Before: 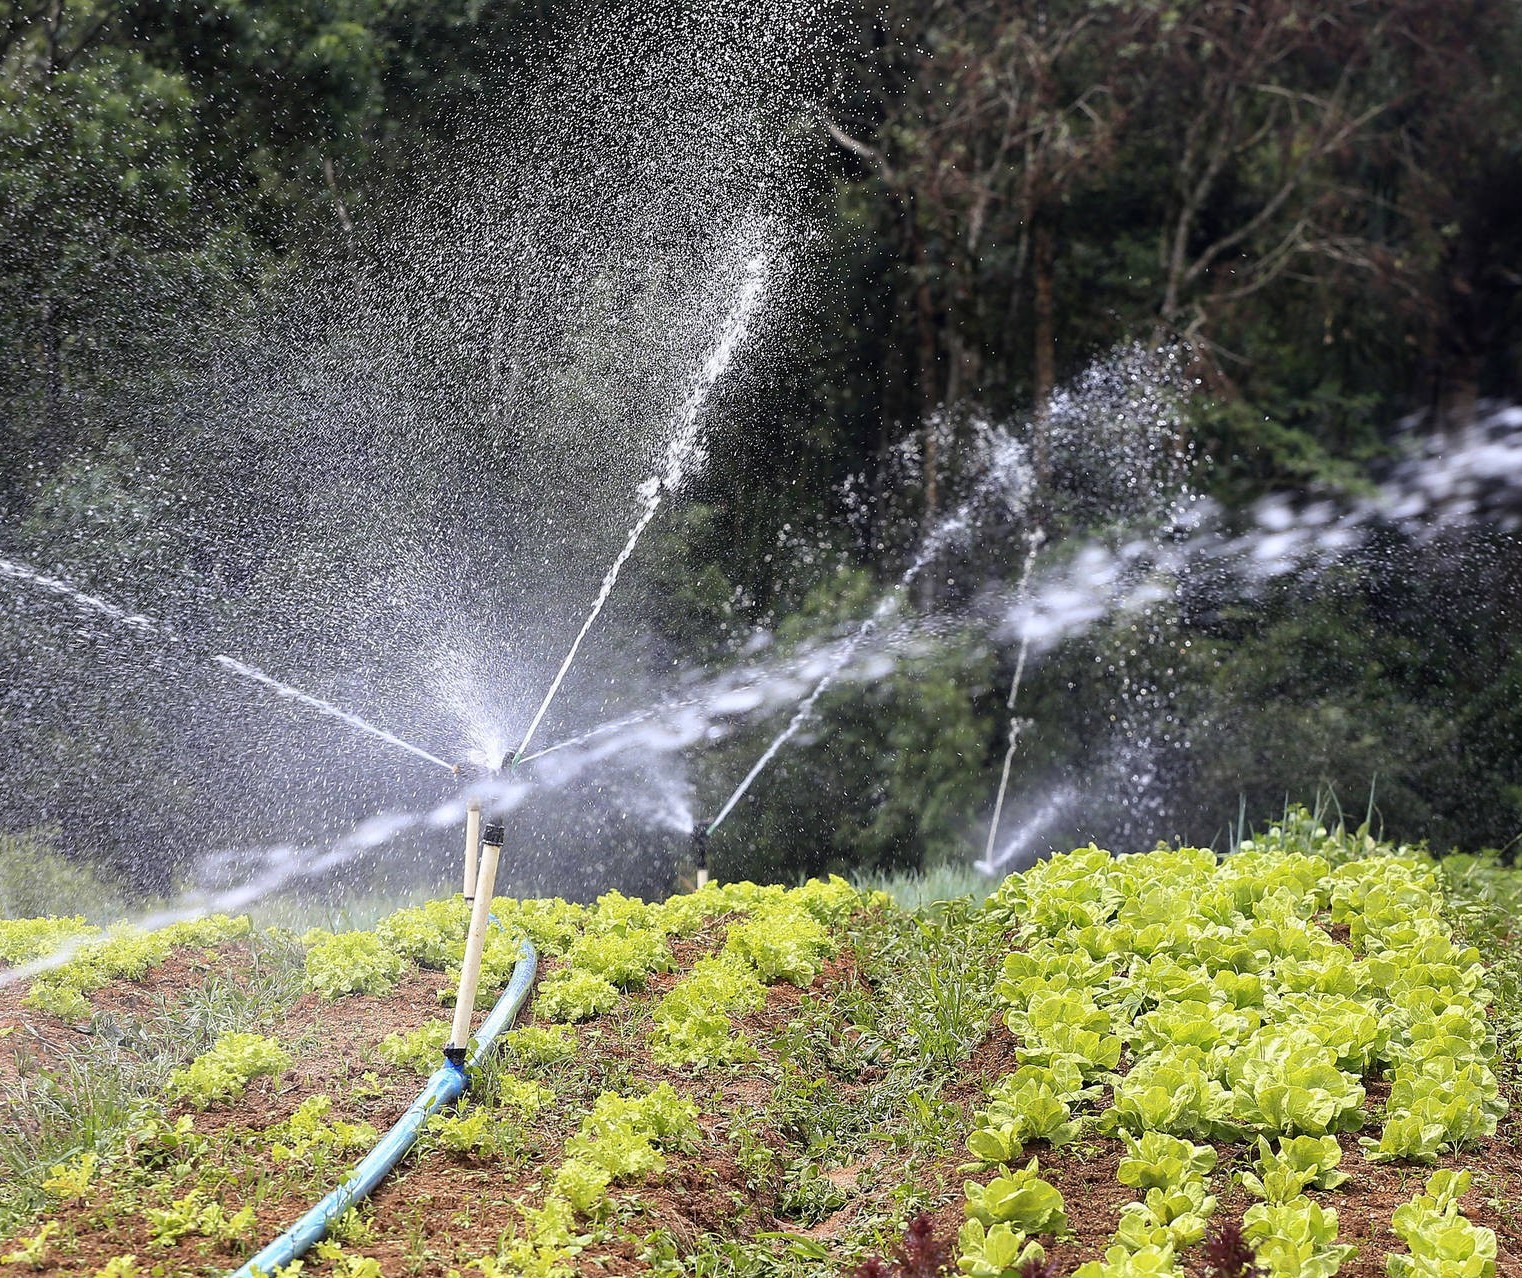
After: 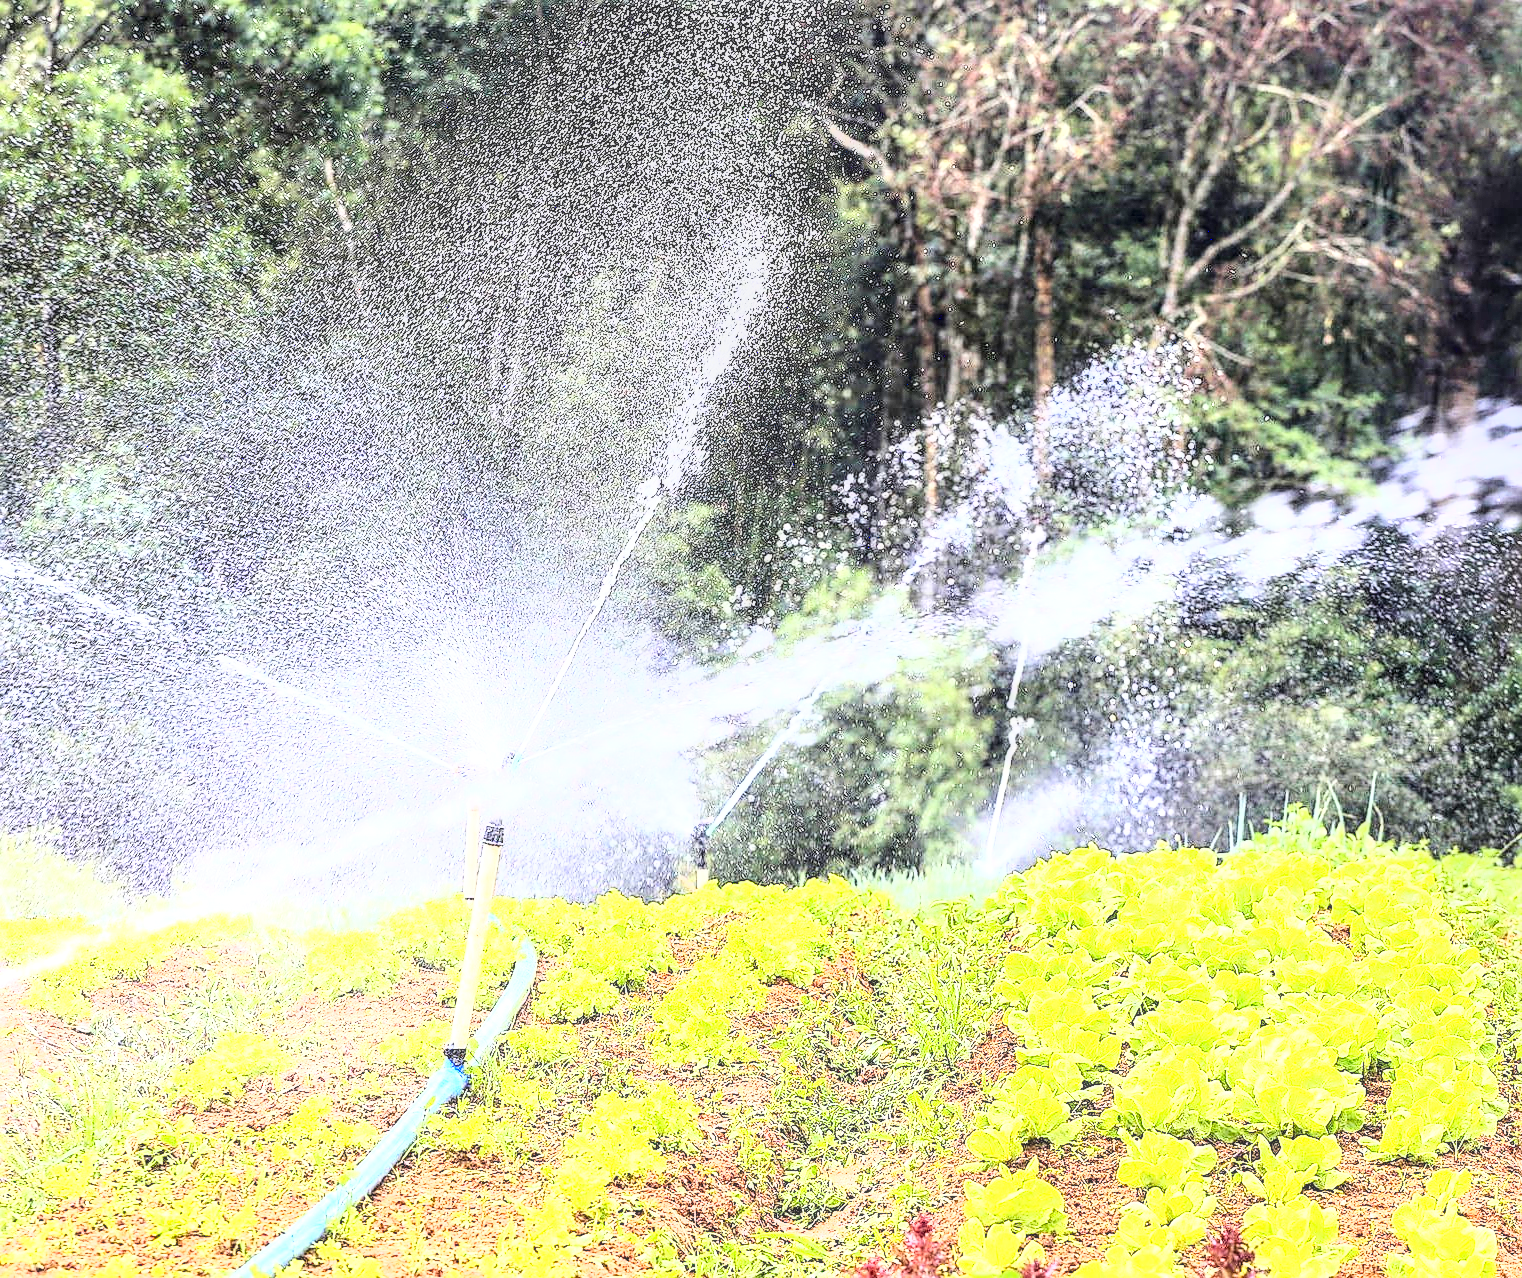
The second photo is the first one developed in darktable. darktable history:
sharpen: on, module defaults
base curve: curves: ch0 [(0, 0.003) (0.001, 0.002) (0.006, 0.004) (0.02, 0.022) (0.048, 0.086) (0.094, 0.234) (0.162, 0.431) (0.258, 0.629) (0.385, 0.8) (0.548, 0.918) (0.751, 0.988) (1, 1)]
exposure: black level correction 0.001, exposure 1.826 EV, compensate highlight preservation false
local contrast: highlights 4%, shadows 1%, detail 133%
